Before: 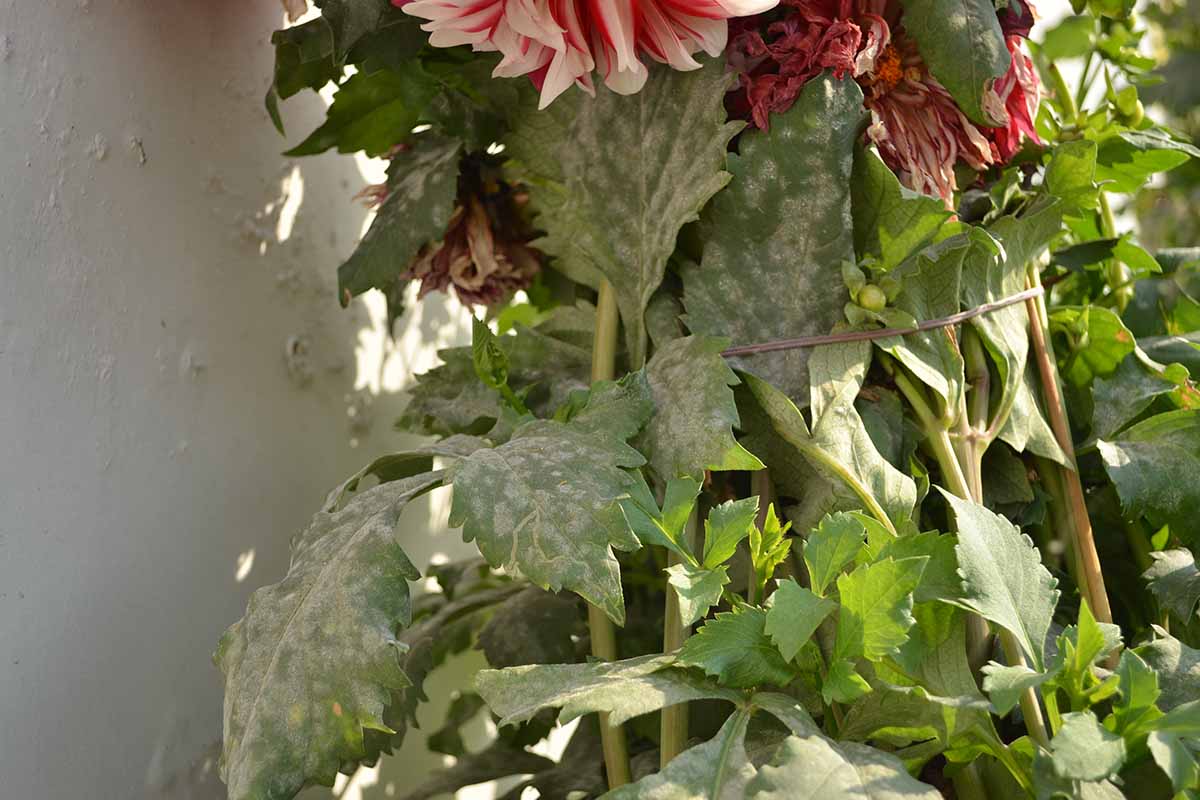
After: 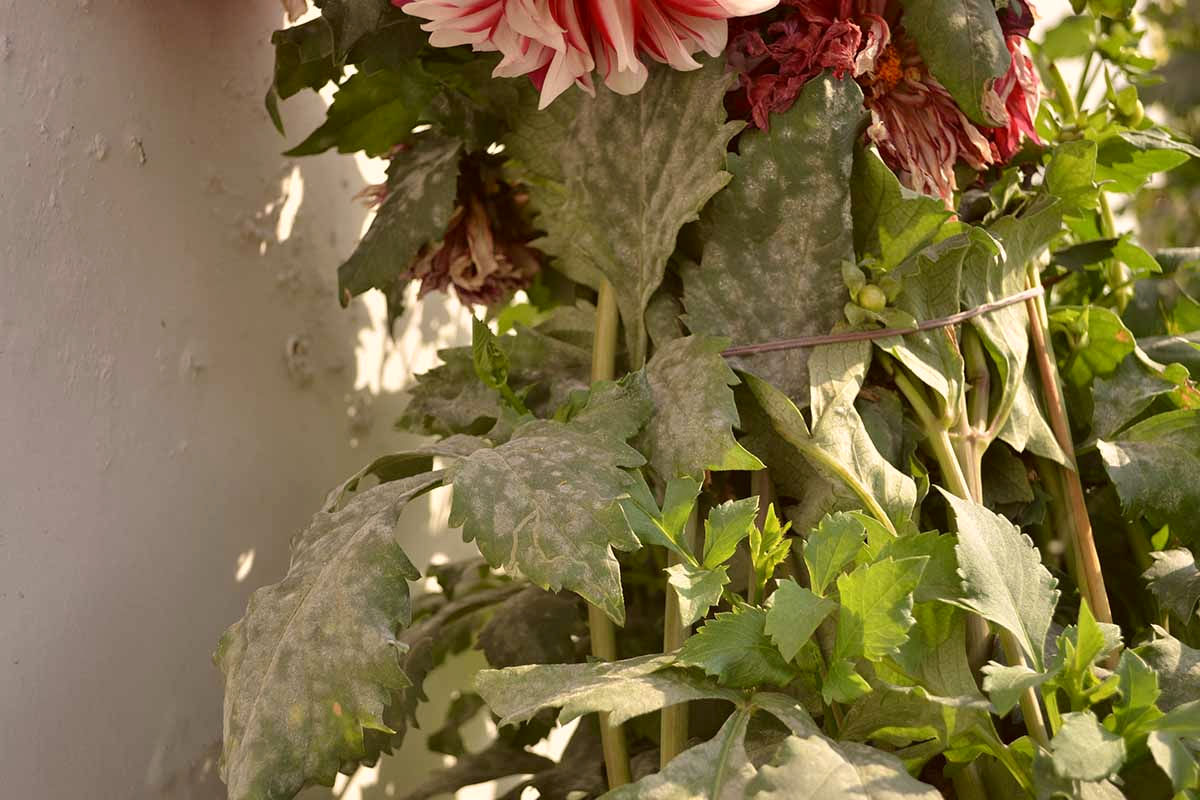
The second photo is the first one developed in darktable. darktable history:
color correction: highlights a* 6.59, highlights b* 8.29, shadows a* 5.81, shadows b* 6.94, saturation 0.898
